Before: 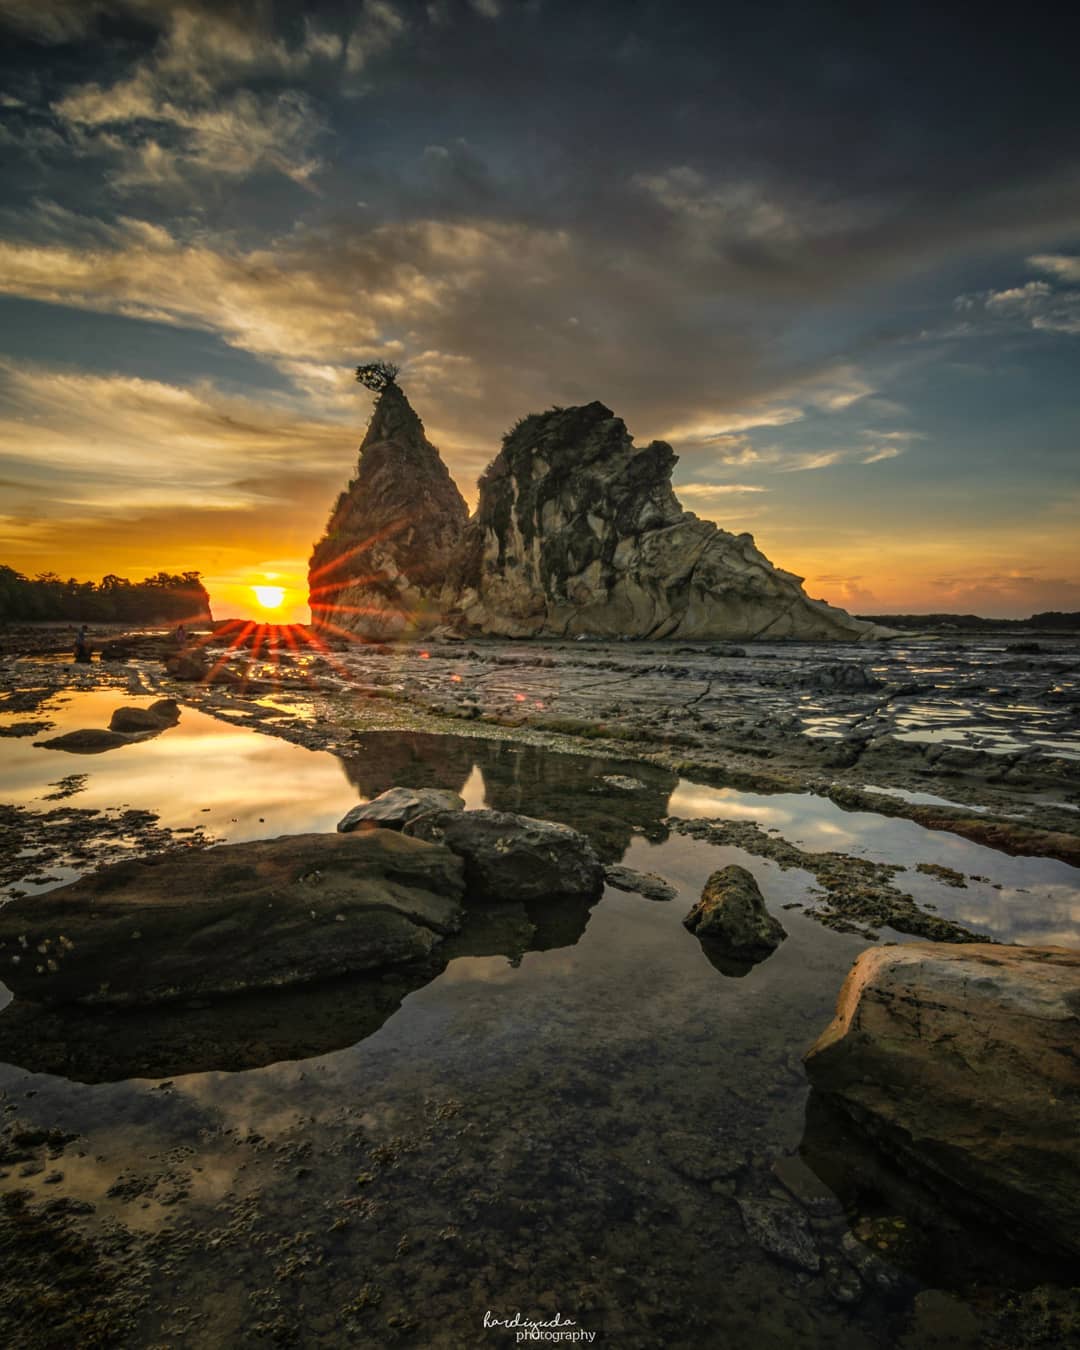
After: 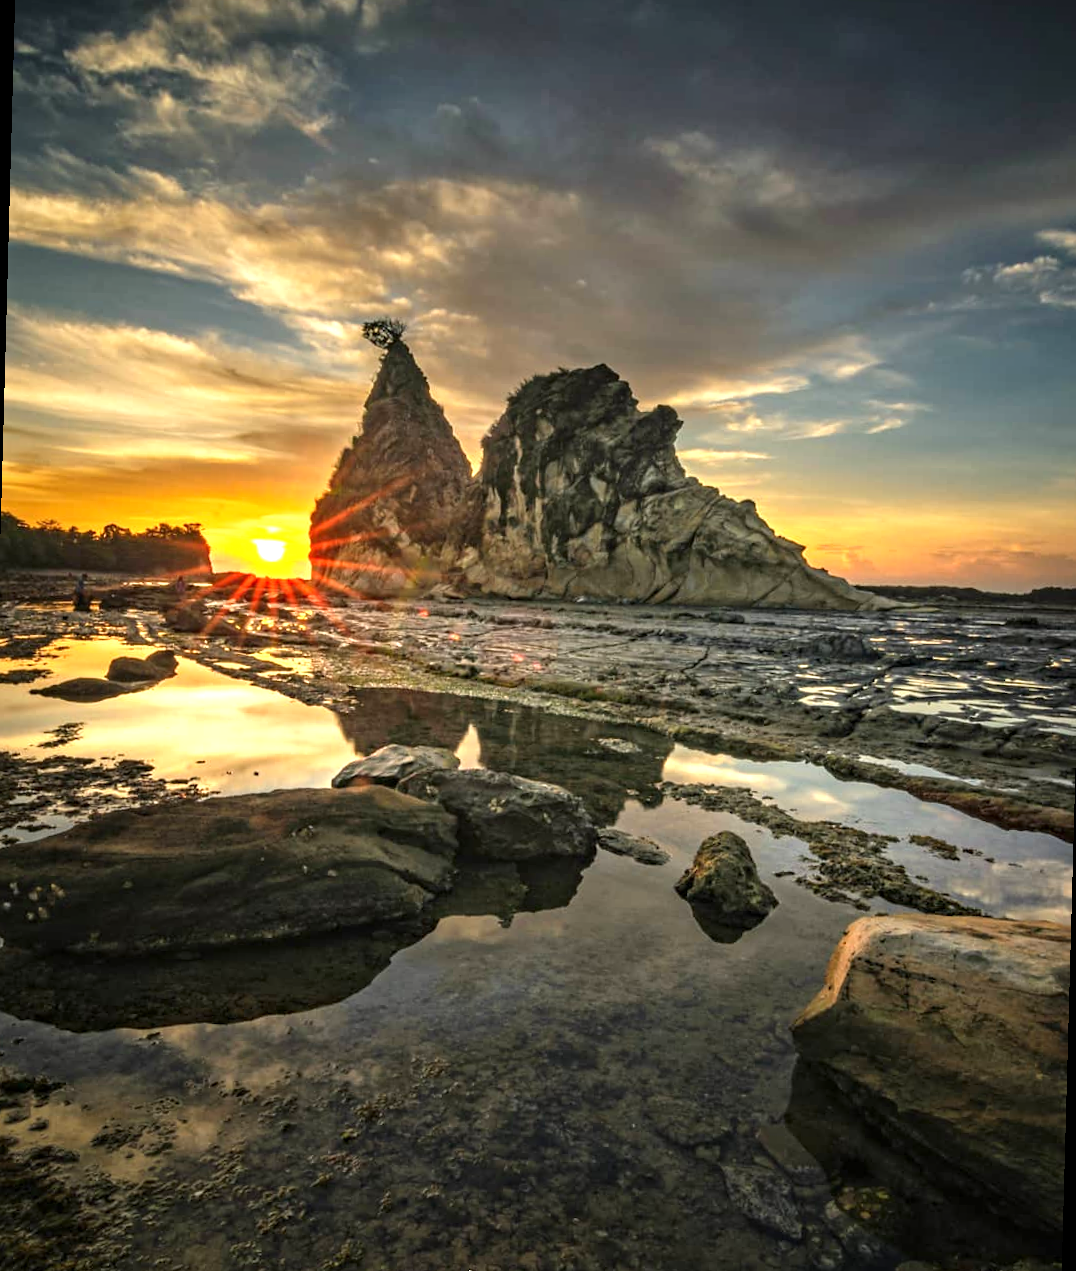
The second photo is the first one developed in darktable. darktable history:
rotate and perspective: rotation 1.57°, crop left 0.018, crop right 0.982, crop top 0.039, crop bottom 0.961
exposure: exposure 0.77 EV, compensate highlight preservation false
contrast equalizer: y [[0.5, 0.504, 0.515, 0.527, 0.535, 0.534], [0.5 ×6], [0.491, 0.387, 0.179, 0.068, 0.068, 0.068], [0 ×5, 0.023], [0 ×6]]
